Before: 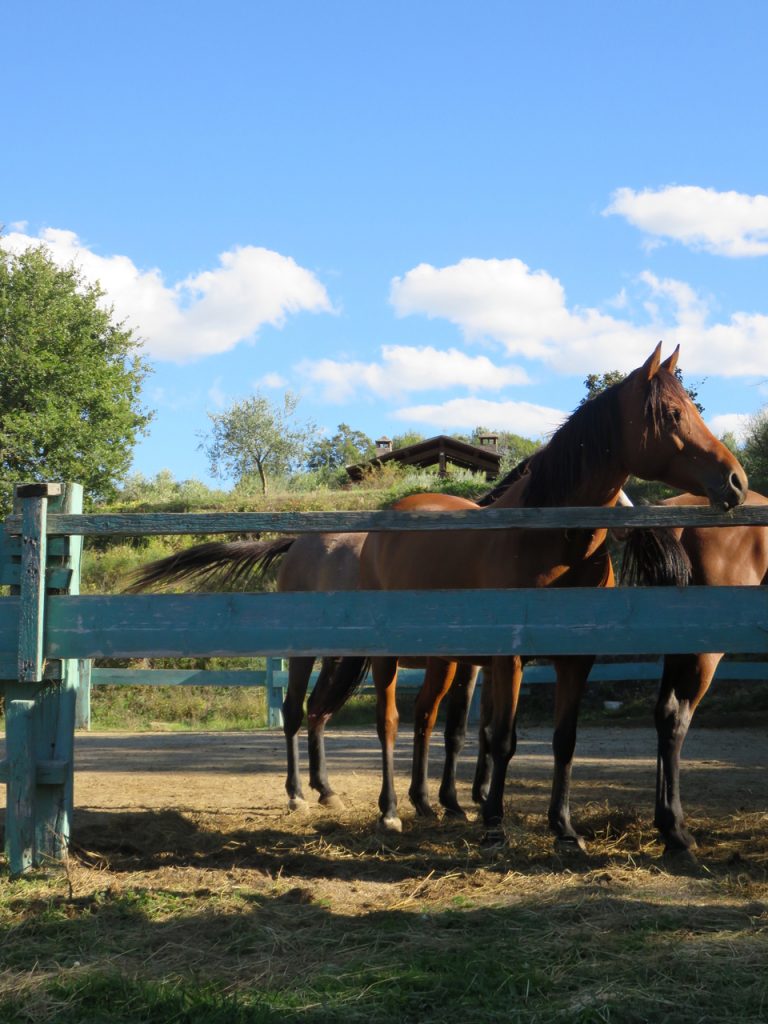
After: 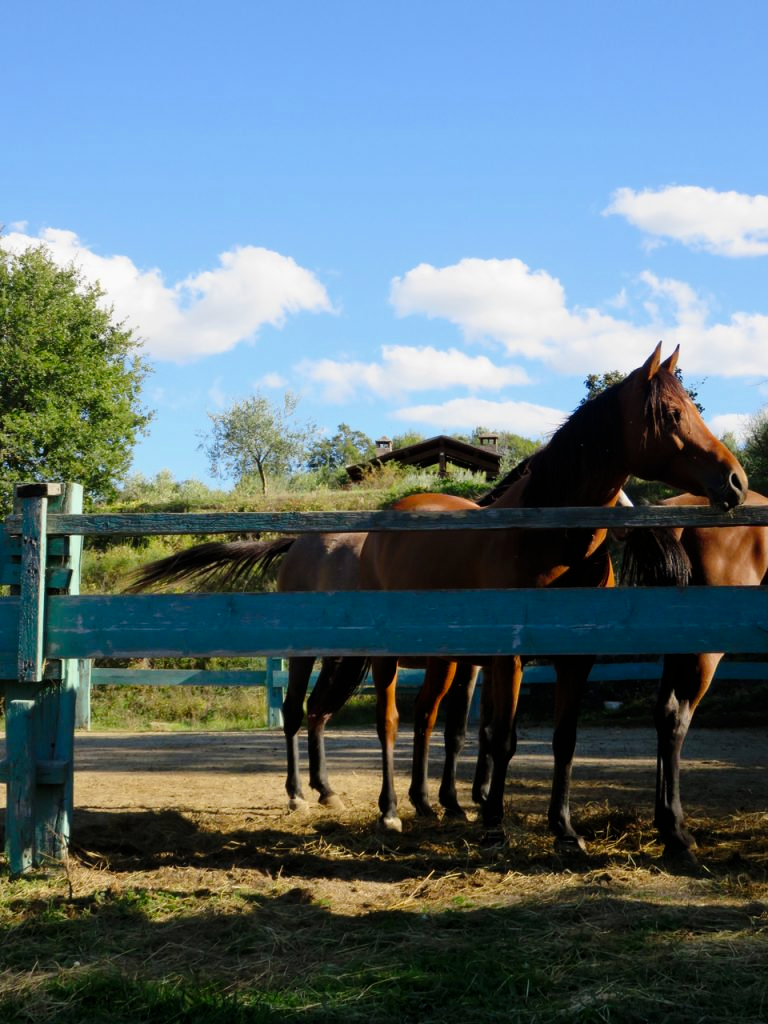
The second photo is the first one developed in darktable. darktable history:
tone curve: curves: ch0 [(0, 0) (0.068, 0.012) (0.183, 0.089) (0.341, 0.283) (0.547, 0.532) (0.828, 0.815) (1, 0.983)]; ch1 [(0, 0) (0.23, 0.166) (0.34, 0.308) (0.371, 0.337) (0.429, 0.411) (0.477, 0.462) (0.499, 0.498) (0.529, 0.537) (0.559, 0.582) (0.743, 0.798) (1, 1)]; ch2 [(0, 0) (0.431, 0.414) (0.498, 0.503) (0.524, 0.528) (0.568, 0.546) (0.6, 0.597) (0.634, 0.645) (0.728, 0.742) (1, 1)], preserve colors none
